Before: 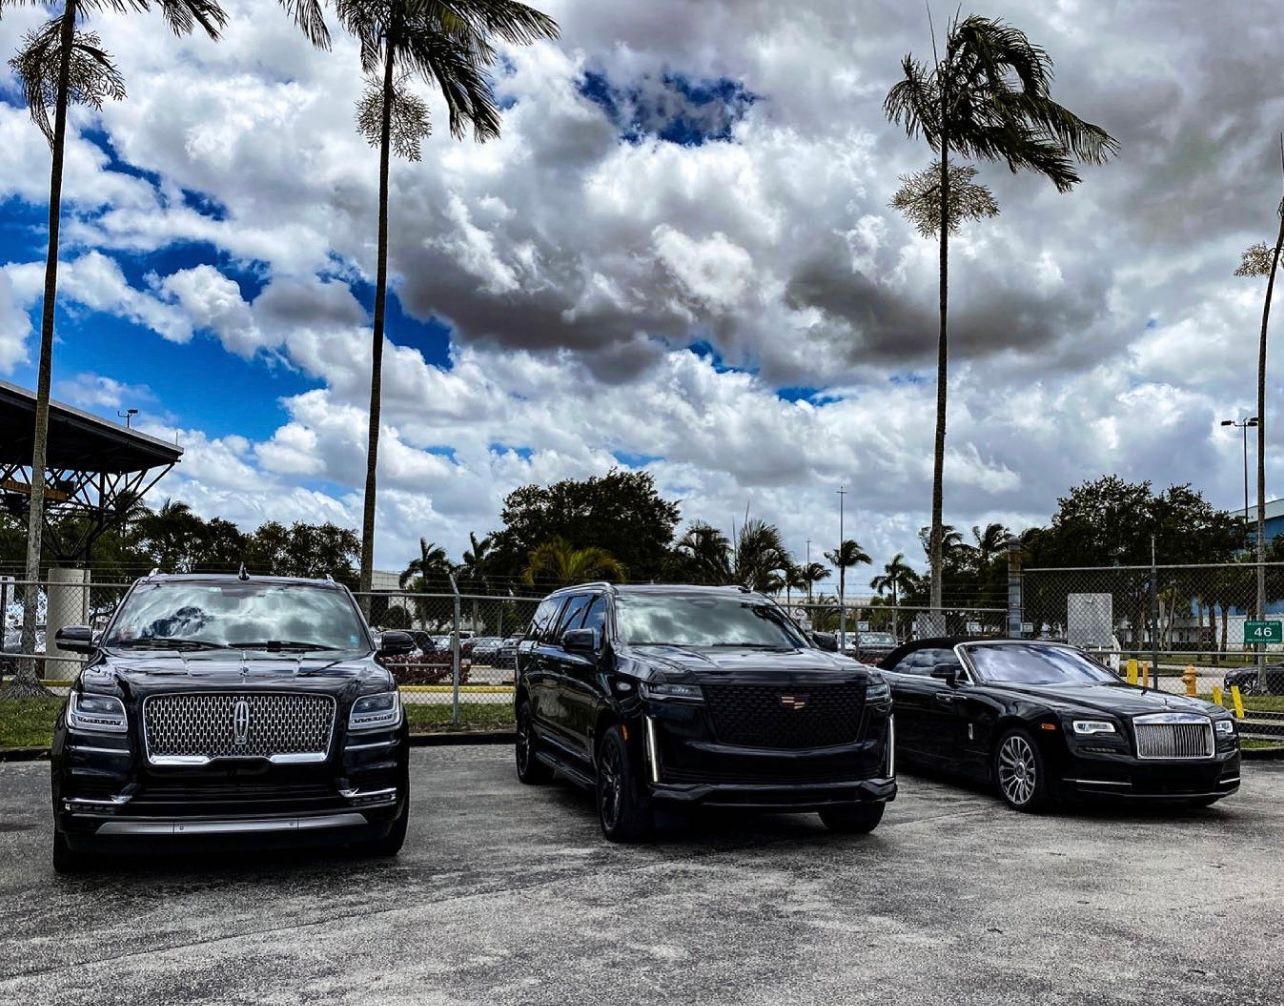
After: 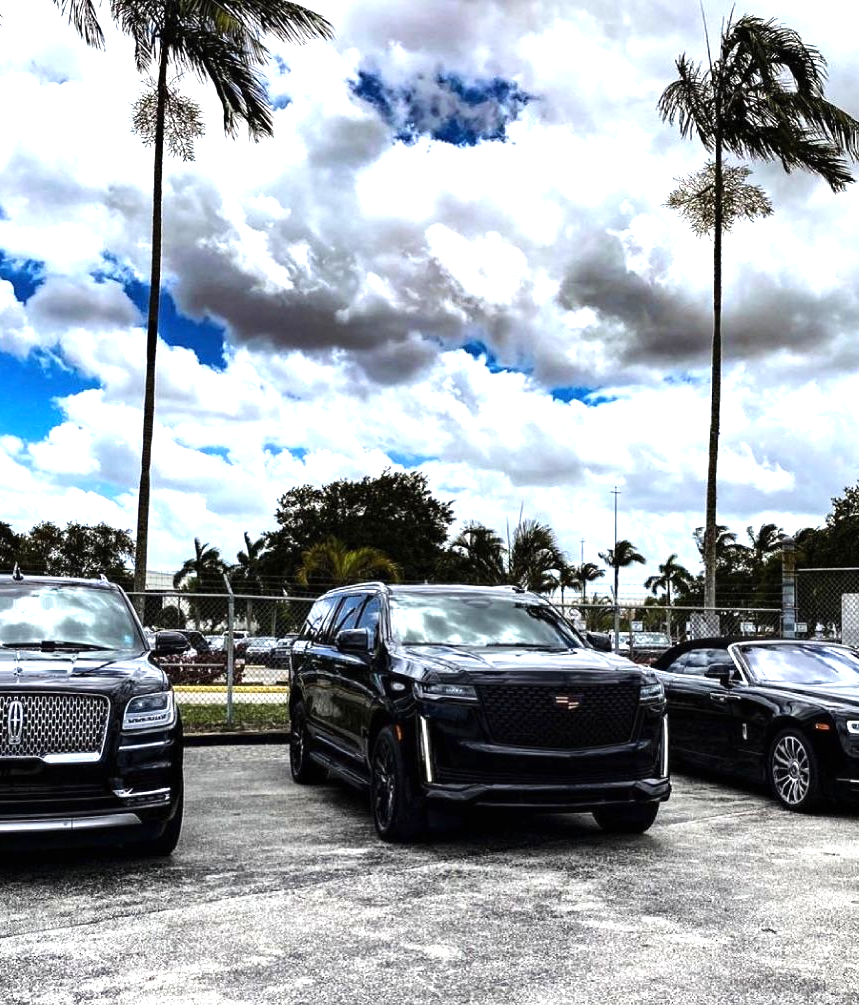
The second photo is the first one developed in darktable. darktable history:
tone equalizer: -8 EV -0.432 EV, -7 EV -0.373 EV, -6 EV -0.338 EV, -5 EV -0.217 EV, -3 EV 0.245 EV, -2 EV 0.304 EV, -1 EV 0.397 EV, +0 EV 0.434 EV, edges refinement/feathering 500, mask exposure compensation -1.57 EV, preserve details no
exposure: black level correction 0, exposure 0.696 EV, compensate highlight preservation false
crop and rotate: left 17.638%, right 15.395%
